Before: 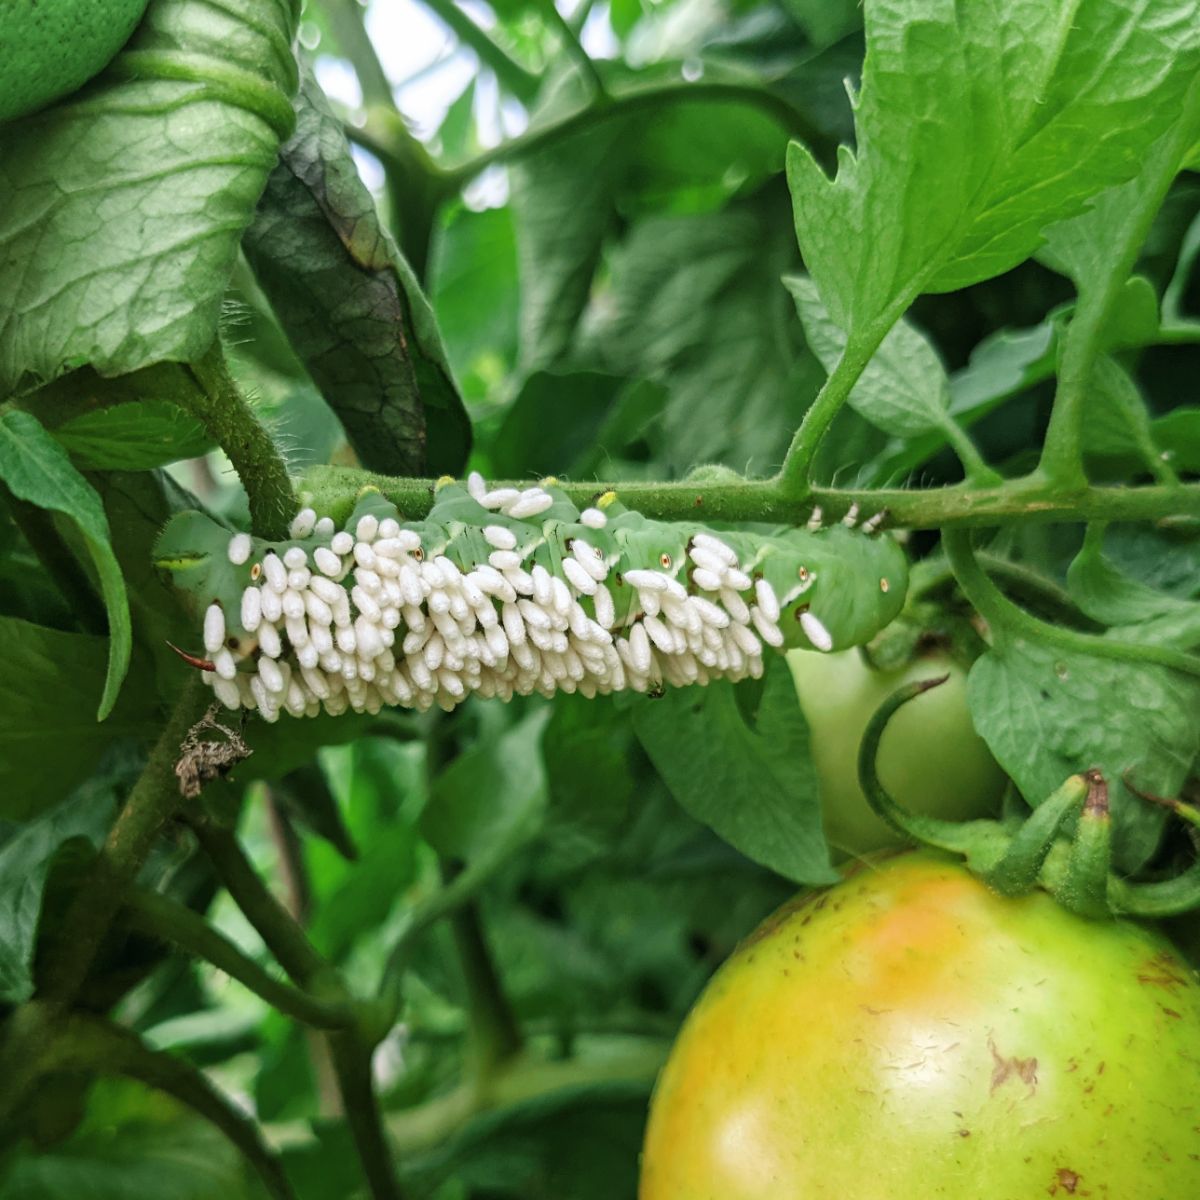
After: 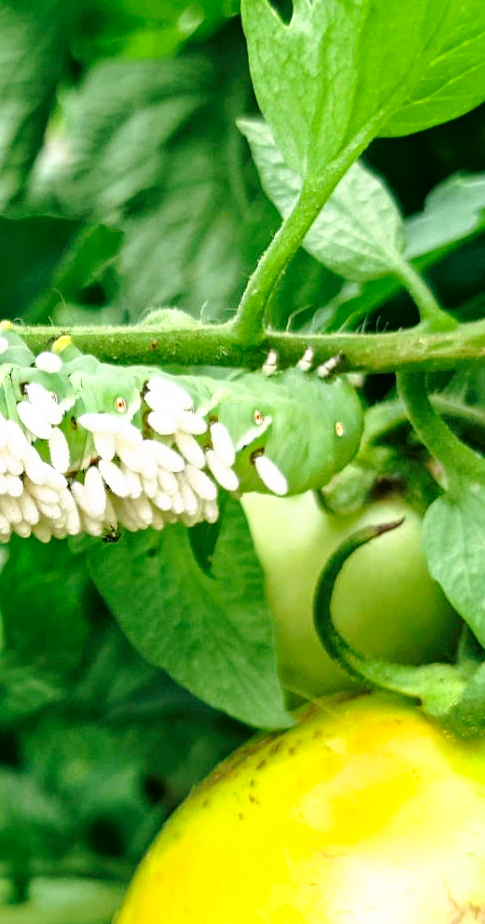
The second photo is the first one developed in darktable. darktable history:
crop: left 45.445%, top 13.008%, right 14.121%, bottom 9.936%
base curve: curves: ch0 [(0, 0) (0.028, 0.03) (0.121, 0.232) (0.46, 0.748) (0.859, 0.968) (1, 1)], preserve colors none
tone curve: curves: ch0 [(0, 0) (0.003, 0.001) (0.011, 0.005) (0.025, 0.01) (0.044, 0.019) (0.069, 0.029) (0.1, 0.042) (0.136, 0.078) (0.177, 0.129) (0.224, 0.182) (0.277, 0.246) (0.335, 0.318) (0.399, 0.396) (0.468, 0.481) (0.543, 0.573) (0.623, 0.672) (0.709, 0.777) (0.801, 0.881) (0.898, 0.975) (1, 1)], color space Lab, independent channels, preserve colors none
shadows and highlights: on, module defaults
